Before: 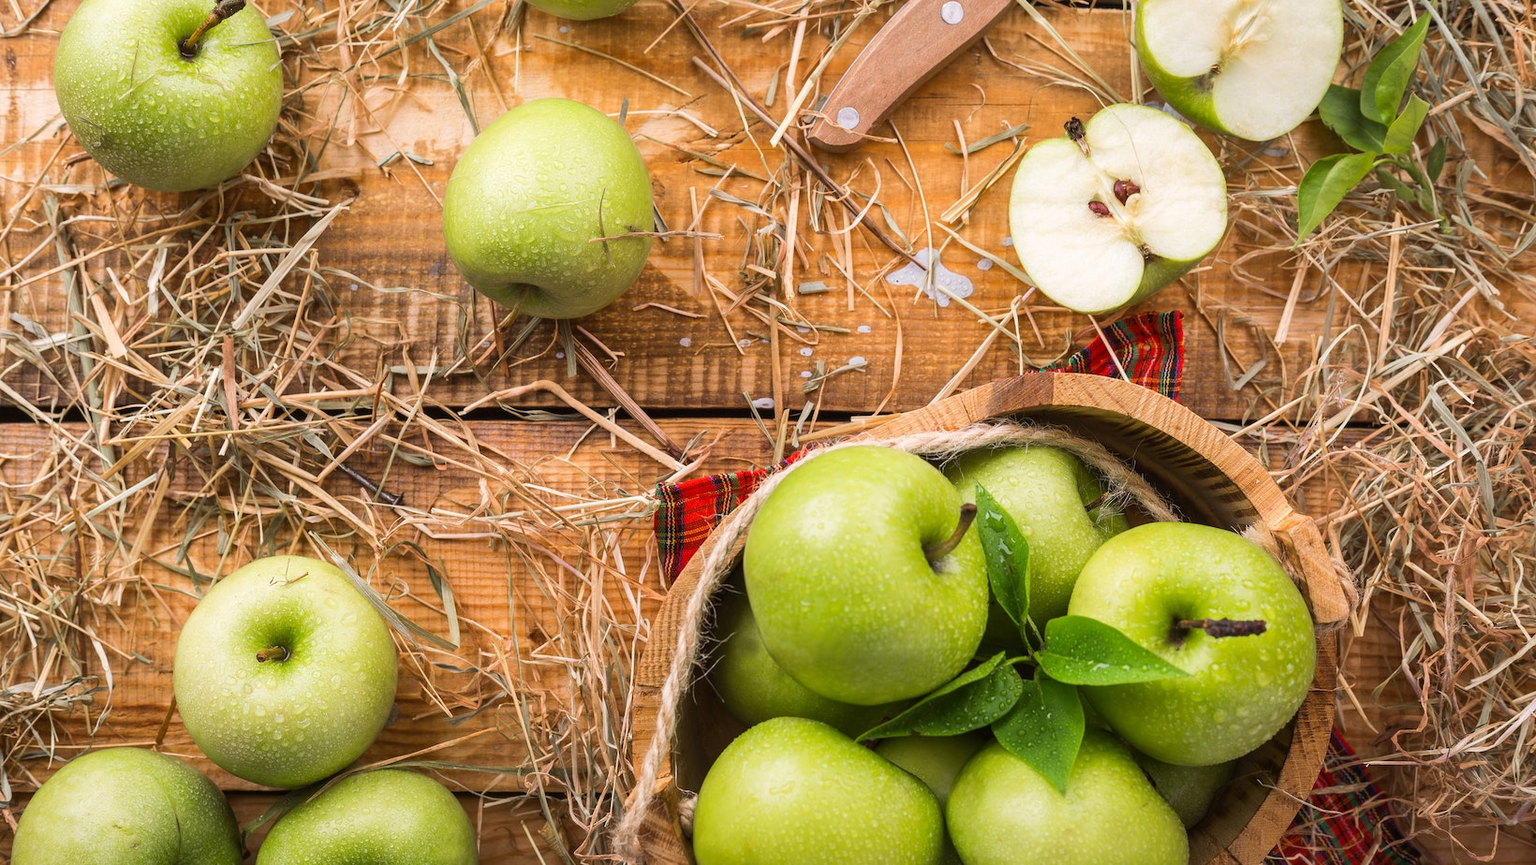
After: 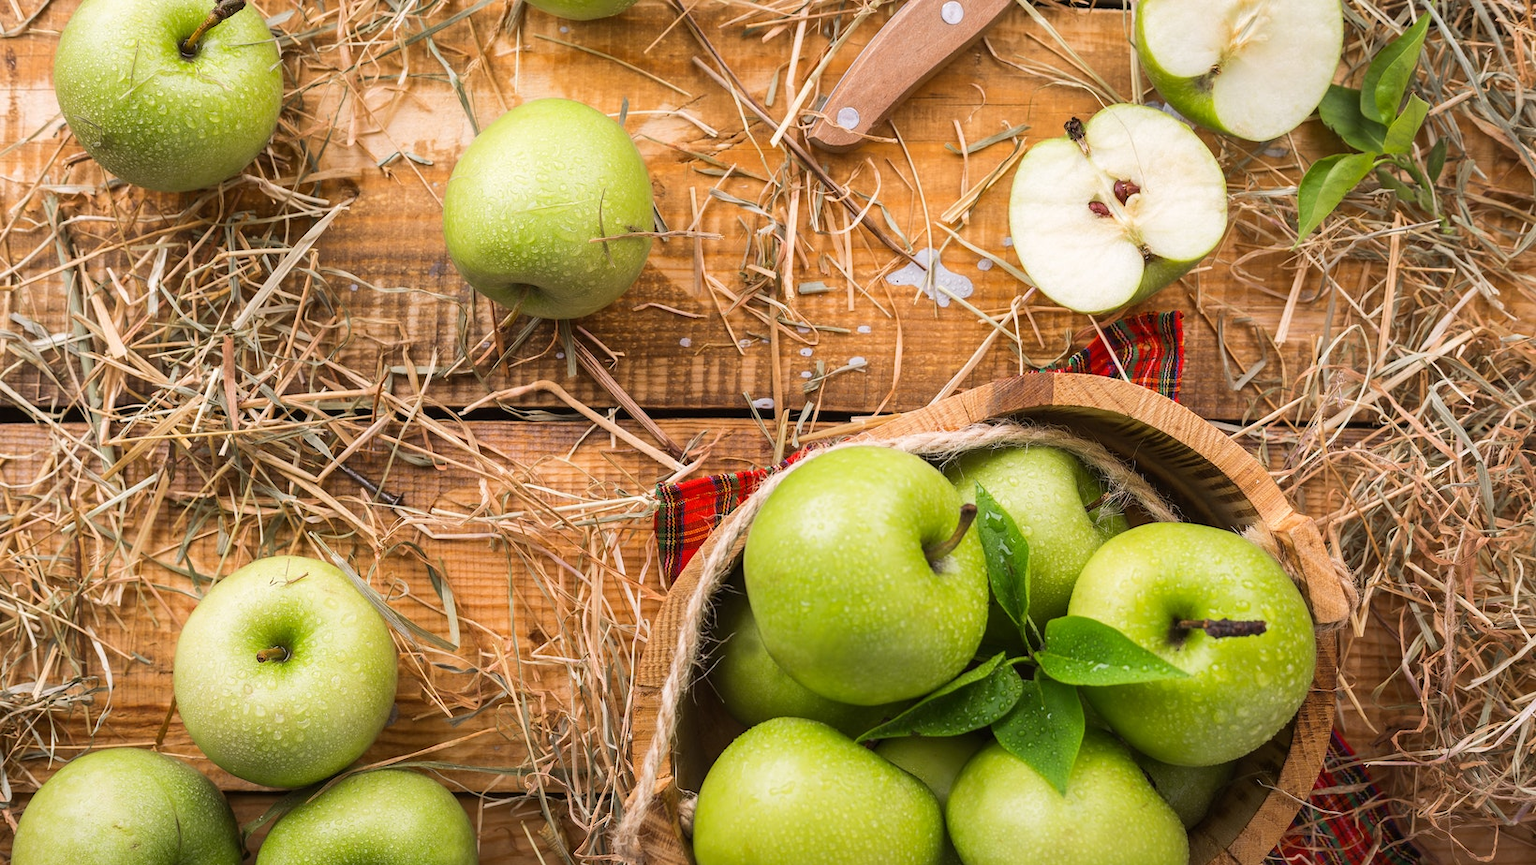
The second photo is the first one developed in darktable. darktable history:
color correction: highlights a* -0.107, highlights b* 0.118
